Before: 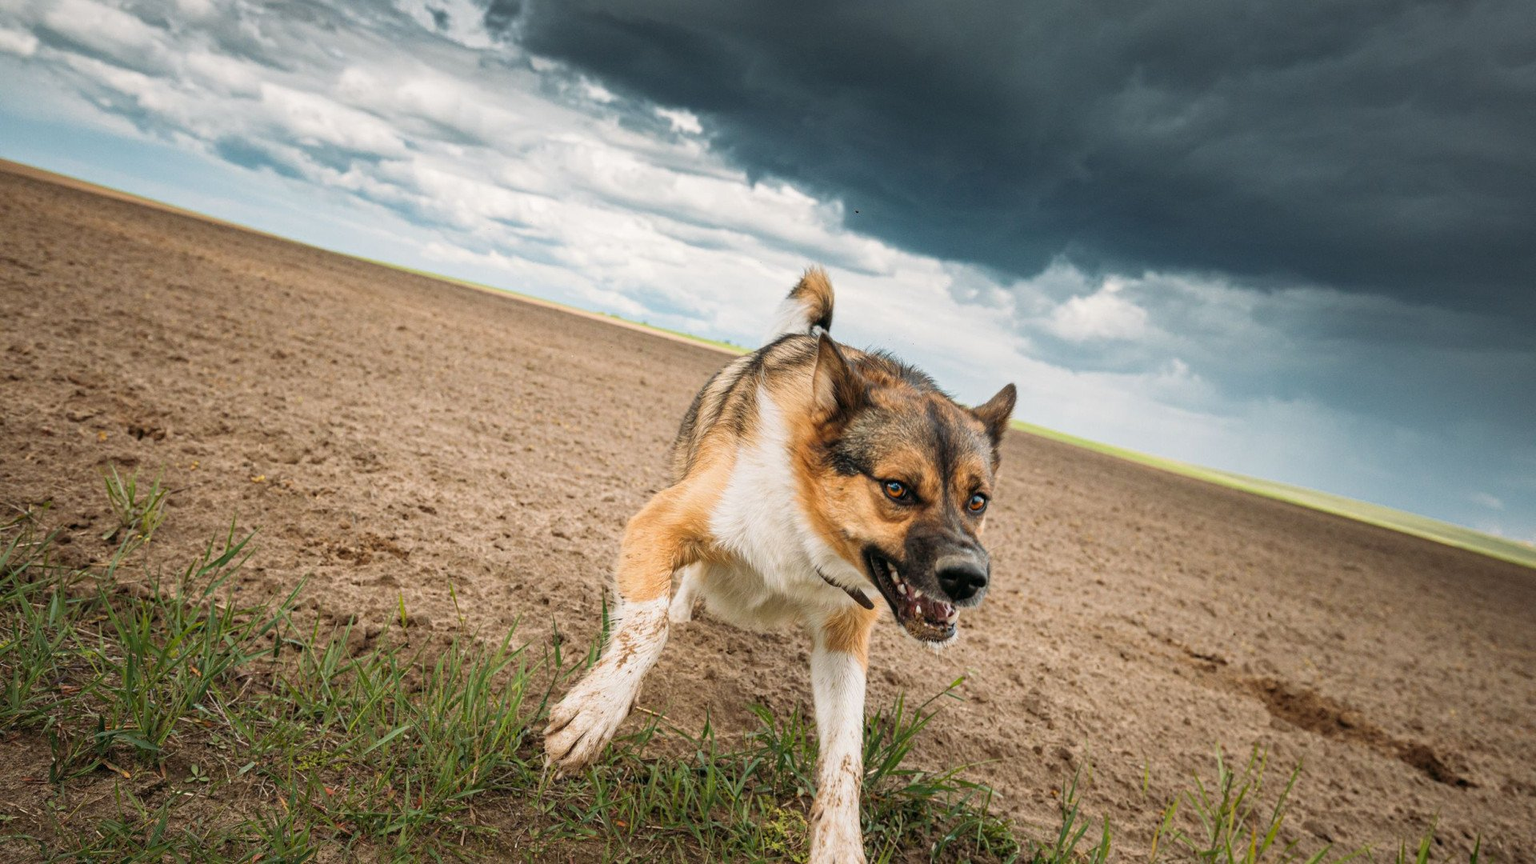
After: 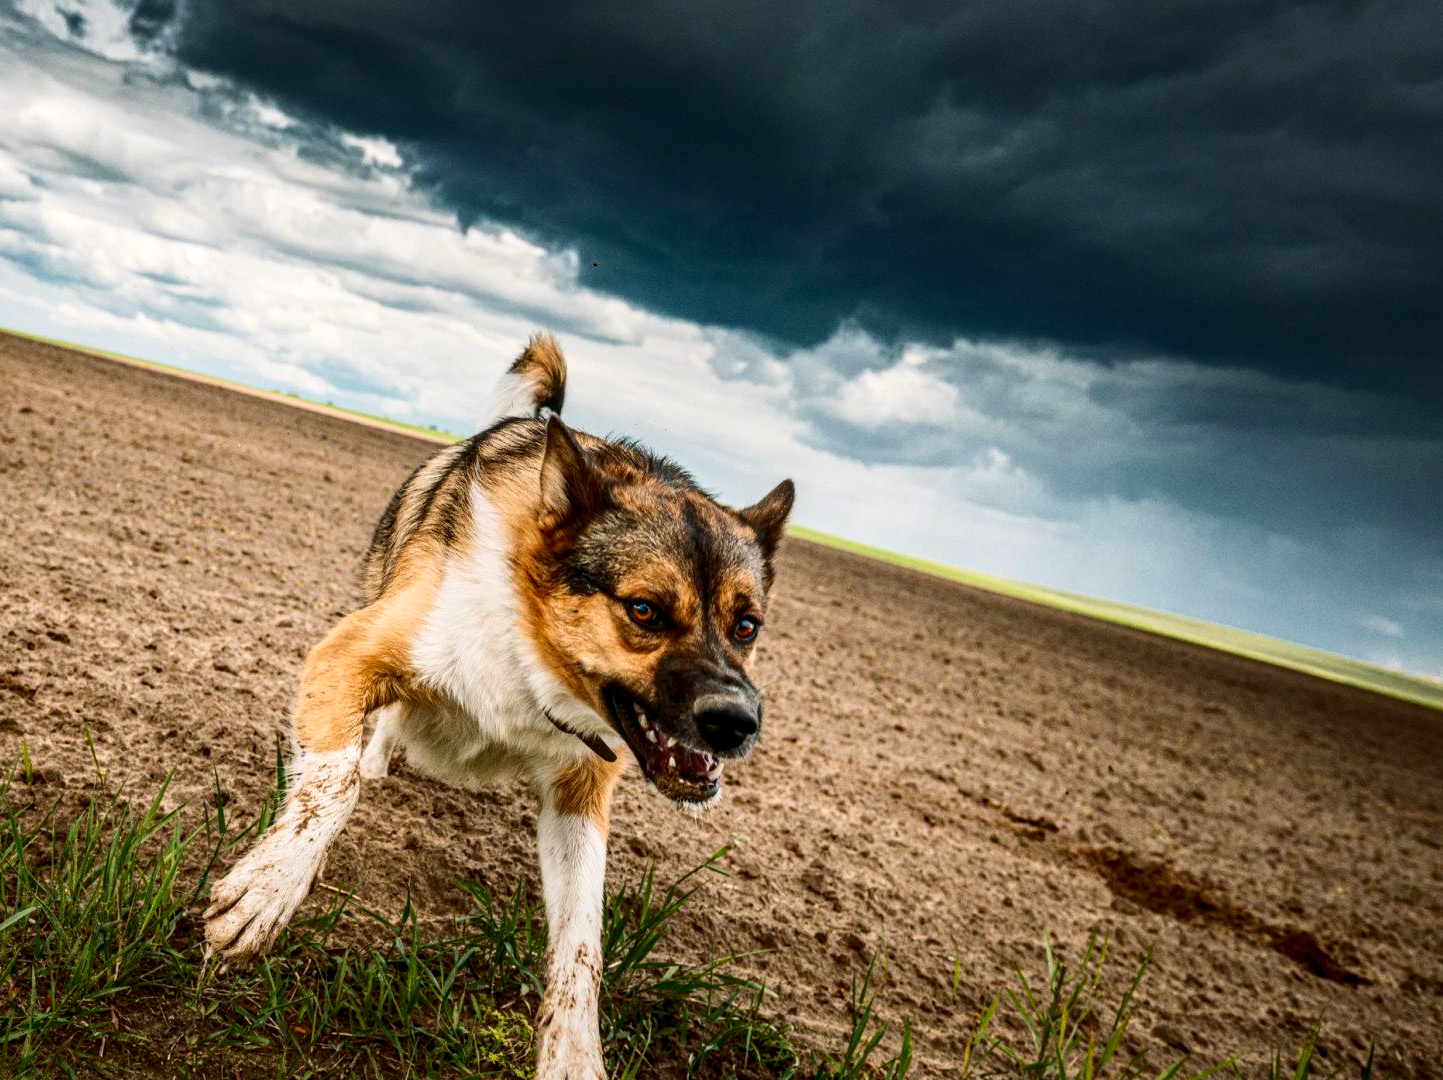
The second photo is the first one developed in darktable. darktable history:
crop and rotate: left 24.814%
local contrast: detail 130%
contrast brightness saturation: contrast 0.223, brightness -0.188, saturation 0.244
